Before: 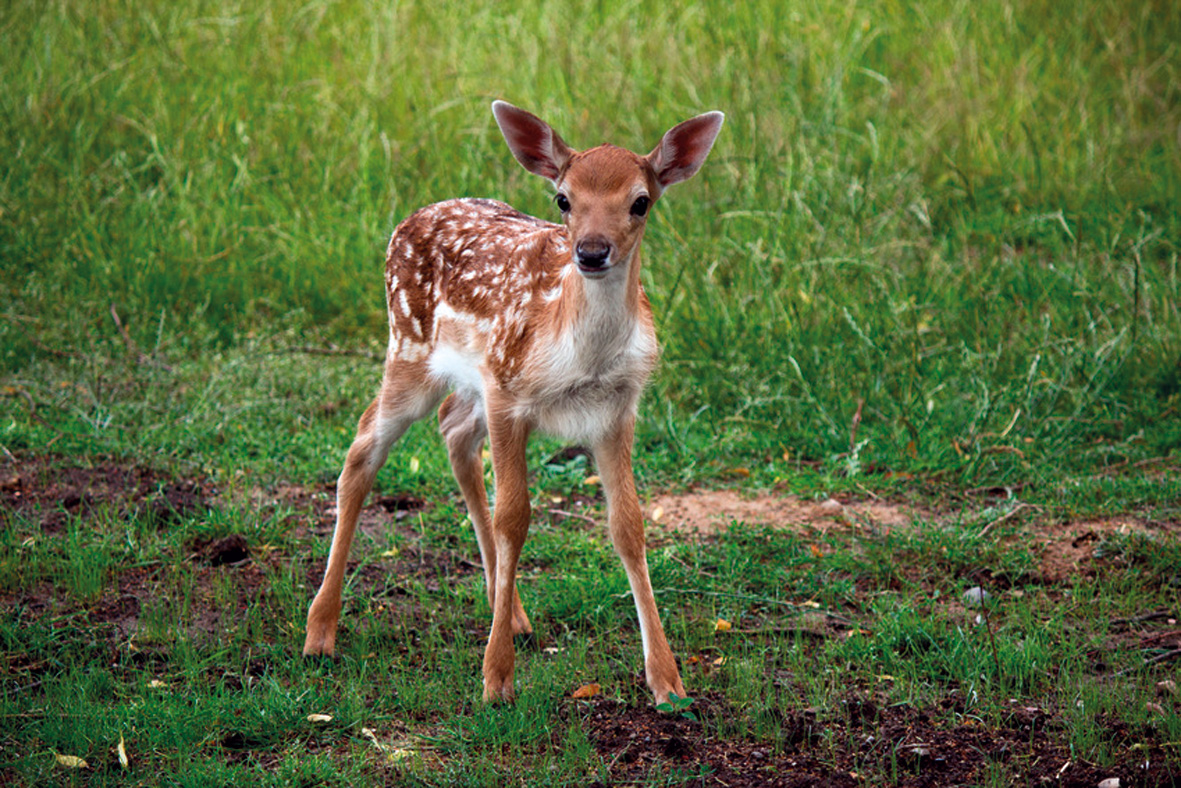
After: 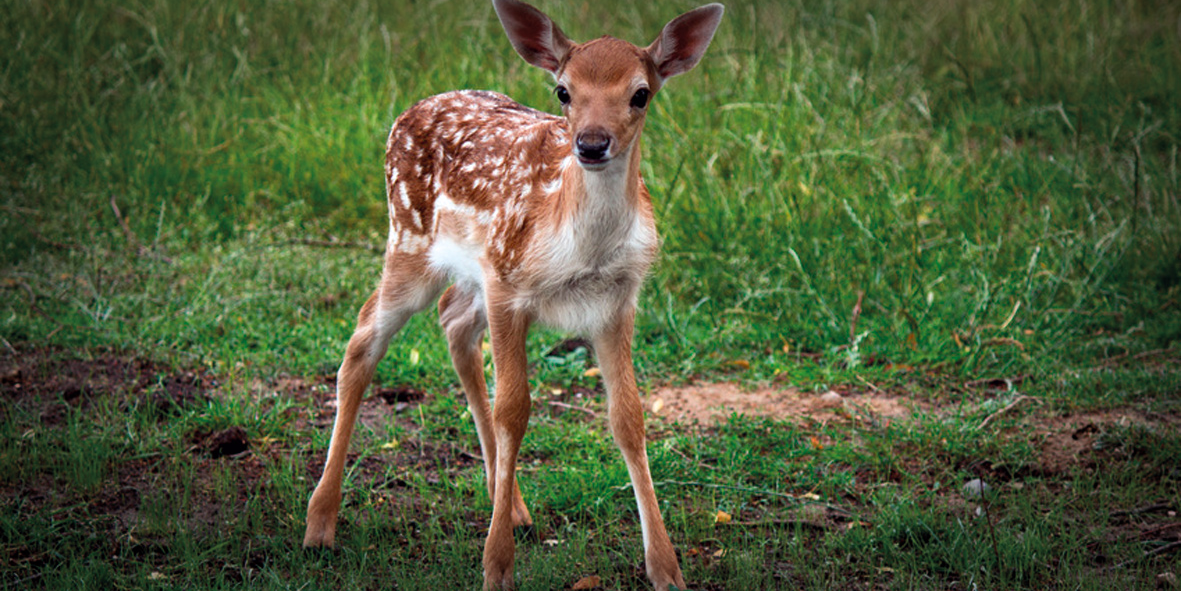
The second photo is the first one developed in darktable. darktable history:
crop: top 13.819%, bottom 11.169%
vignetting: fall-off start 66.7%, fall-off radius 39.74%, brightness -0.576, saturation -0.258, automatic ratio true, width/height ratio 0.671, dithering 16-bit output
